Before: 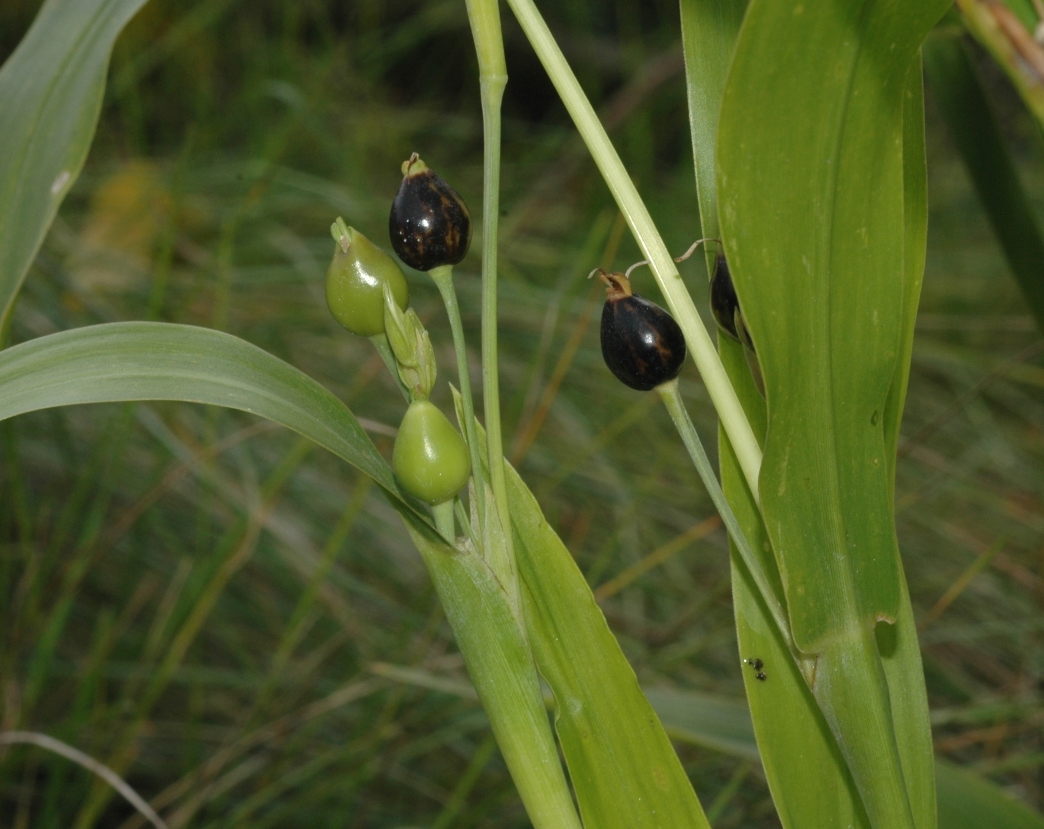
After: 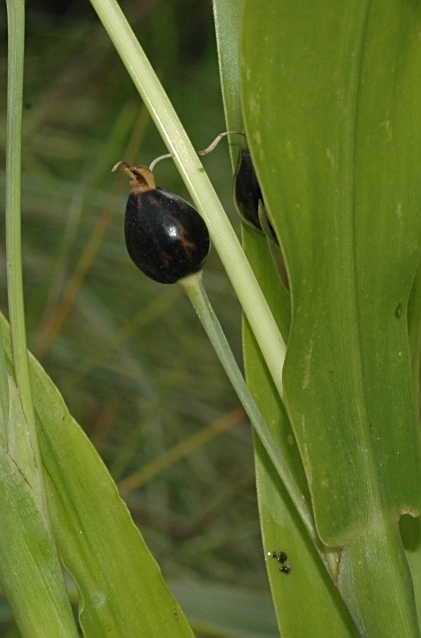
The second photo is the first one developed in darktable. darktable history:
sharpen: on, module defaults
crop: left 45.665%, top 12.942%, right 13.939%, bottom 10.02%
